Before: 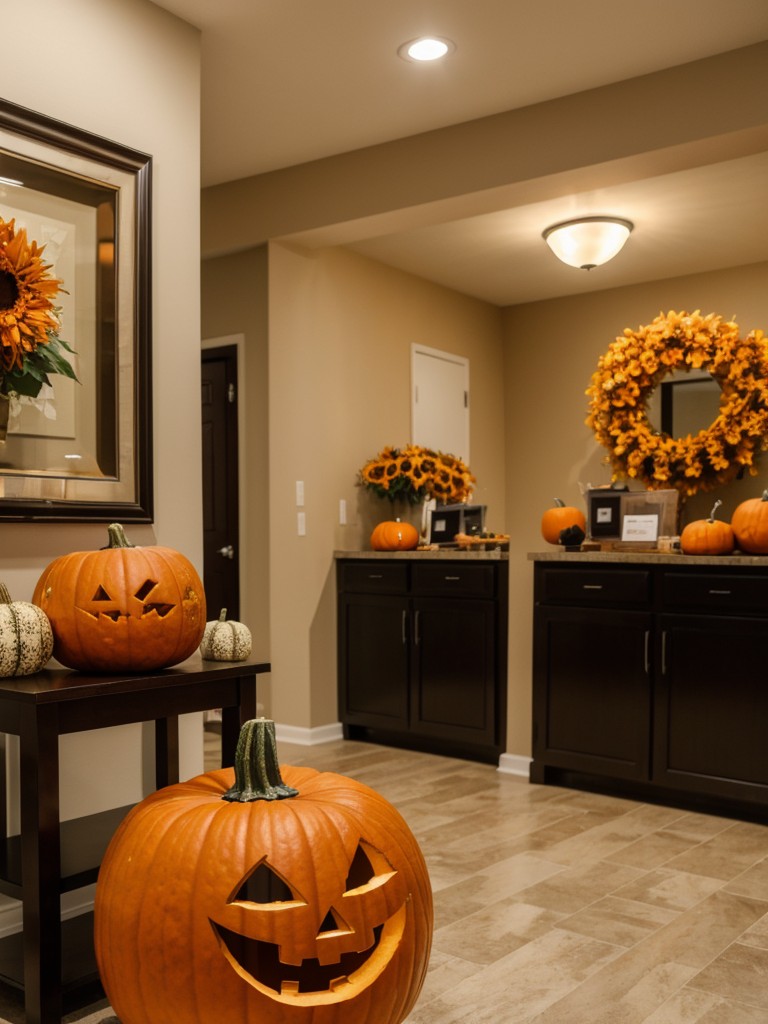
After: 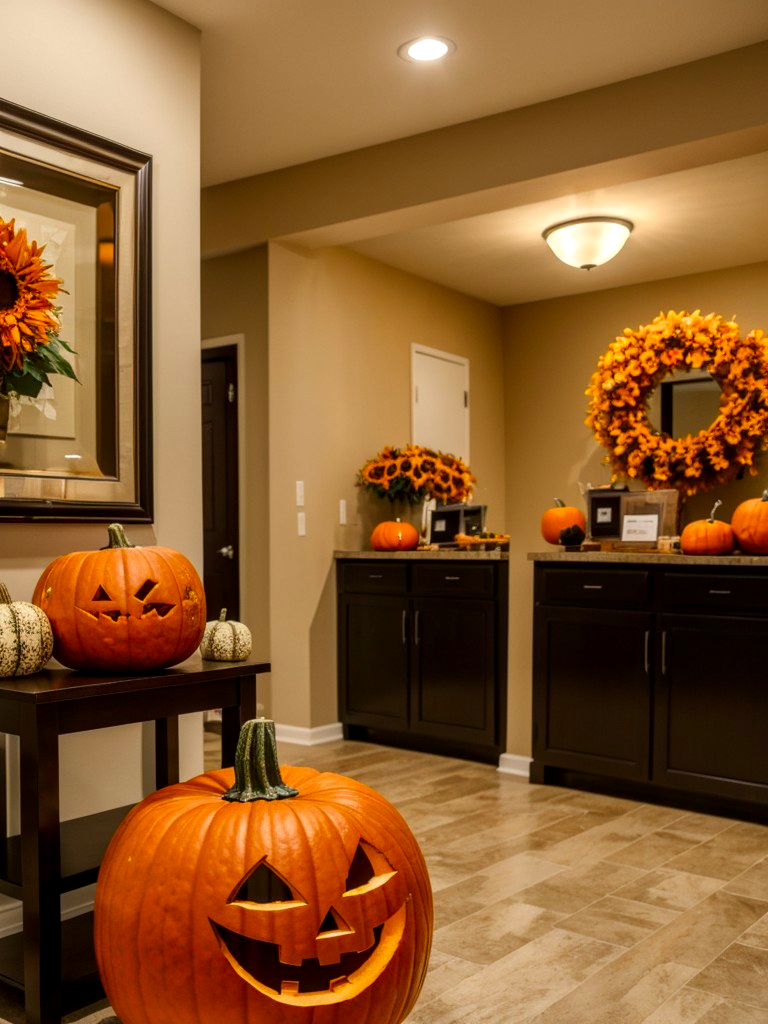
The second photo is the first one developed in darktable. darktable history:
contrast brightness saturation: contrast 0.09, saturation 0.28
local contrast: on, module defaults
